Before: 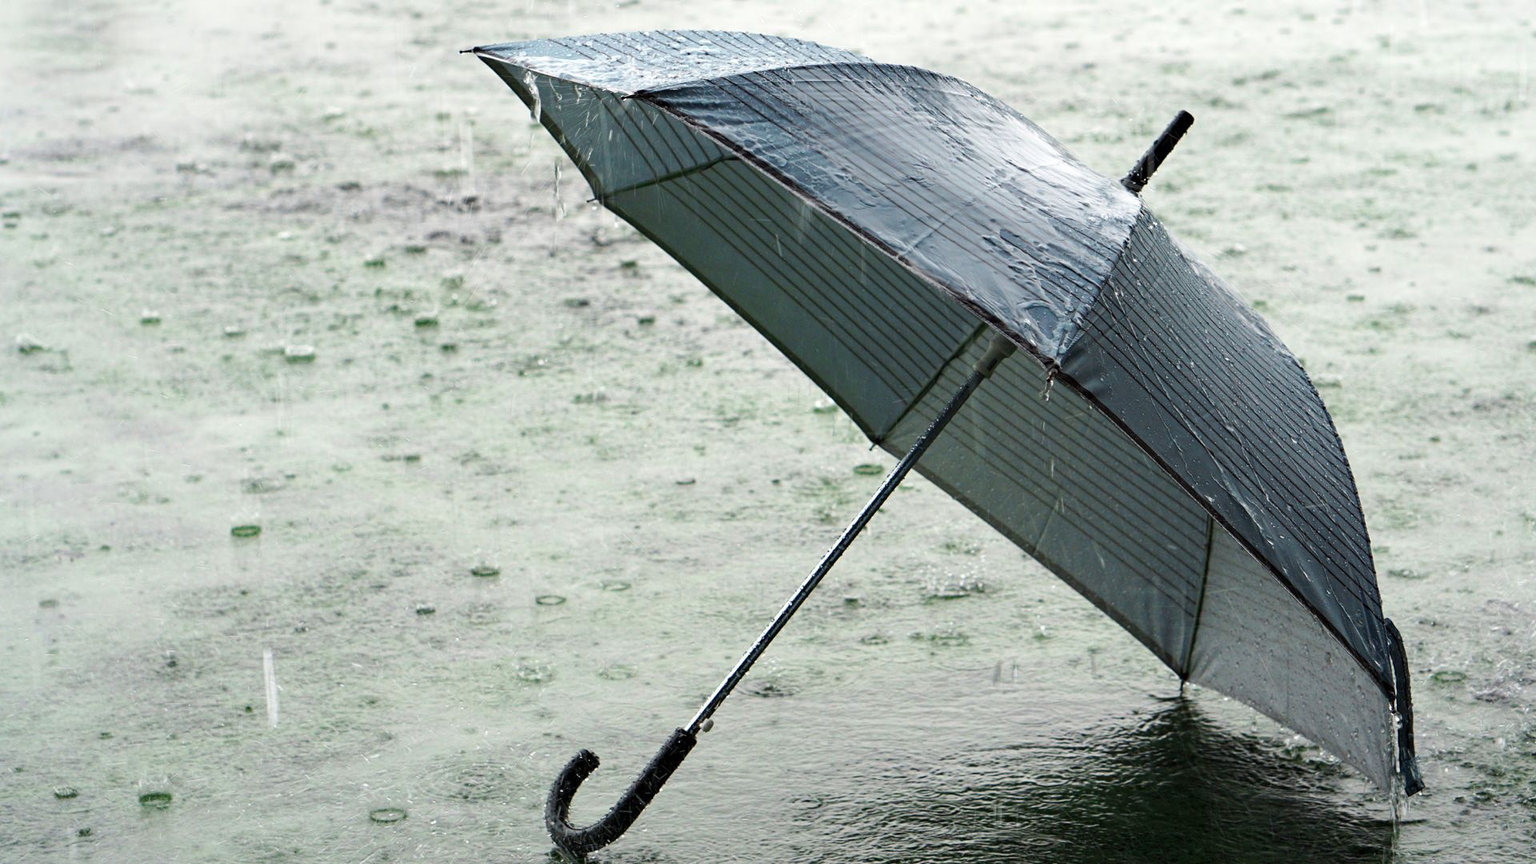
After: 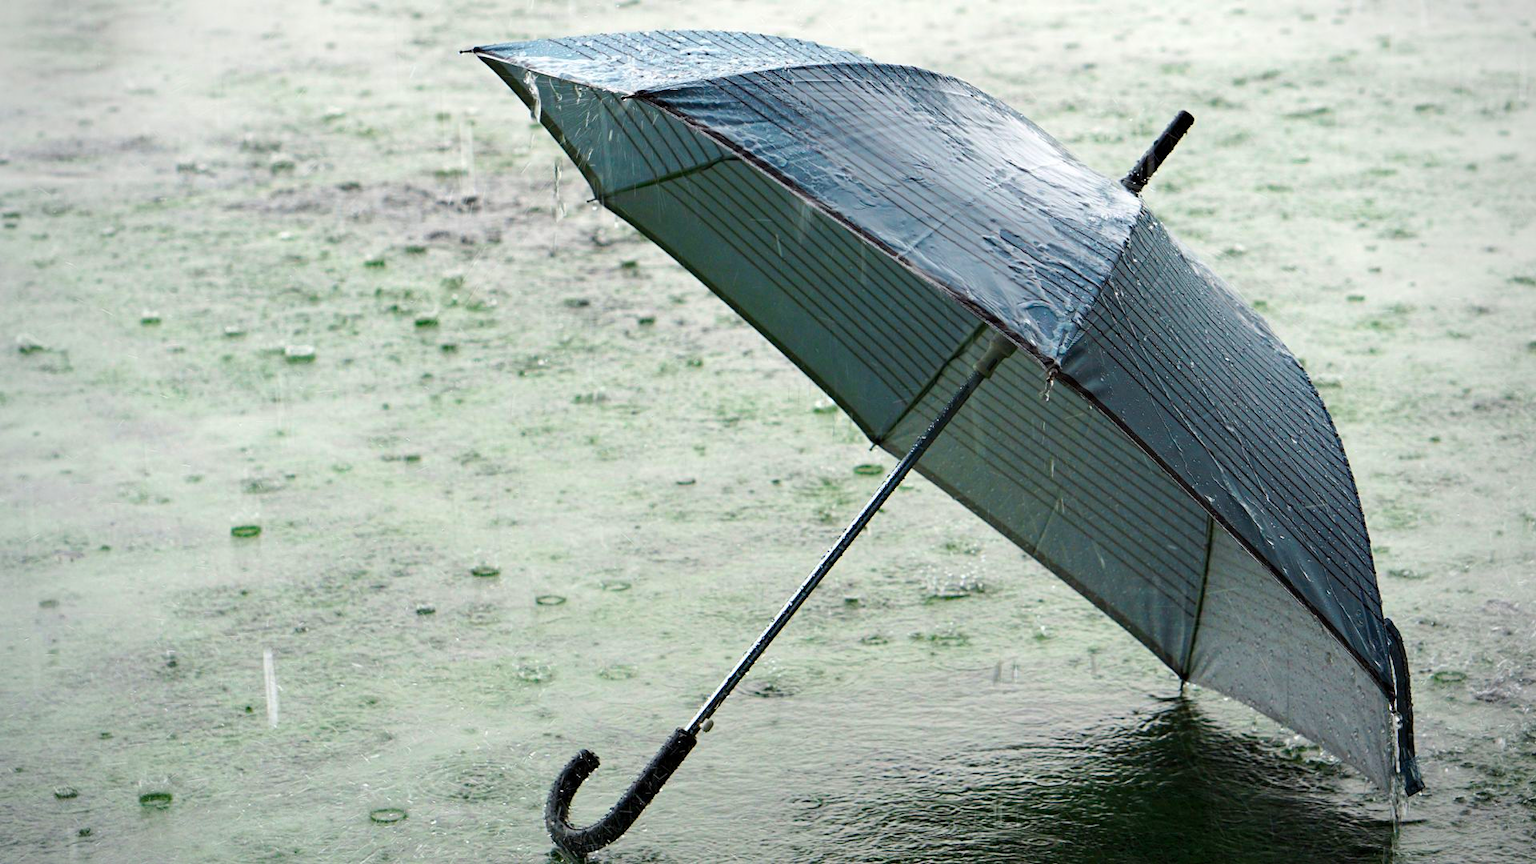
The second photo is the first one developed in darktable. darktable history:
vignetting: fall-off radius 63.6%
color balance rgb: linear chroma grading › global chroma 15%, perceptual saturation grading › global saturation 30%
